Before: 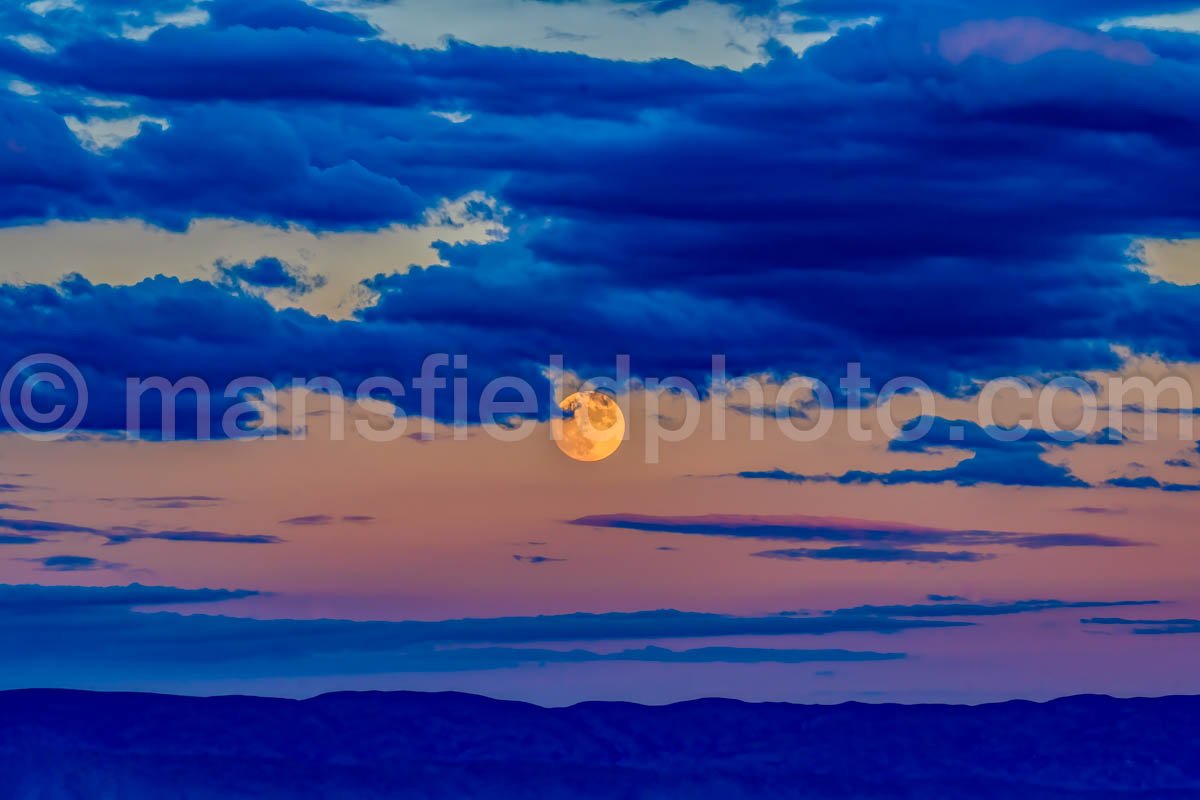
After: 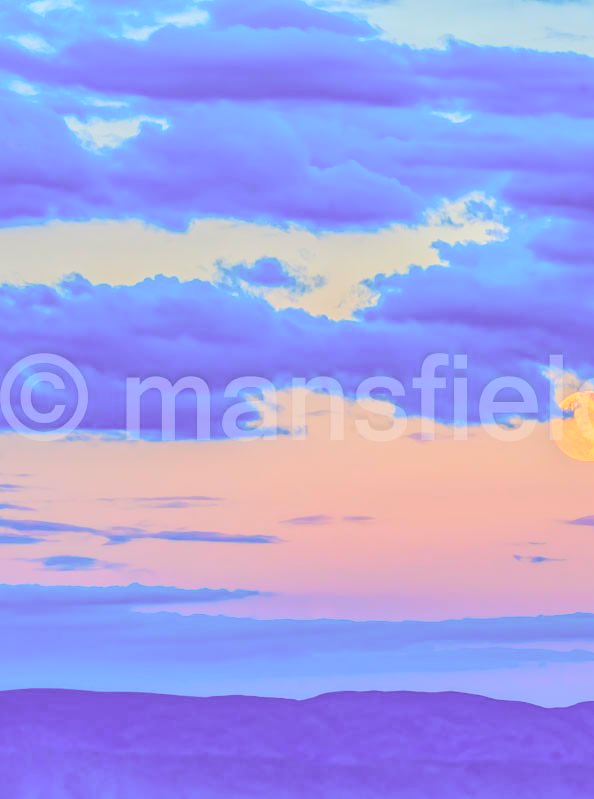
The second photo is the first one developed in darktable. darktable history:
contrast brightness saturation: brightness 0.984
crop and rotate: left 0.007%, top 0%, right 50.482%
